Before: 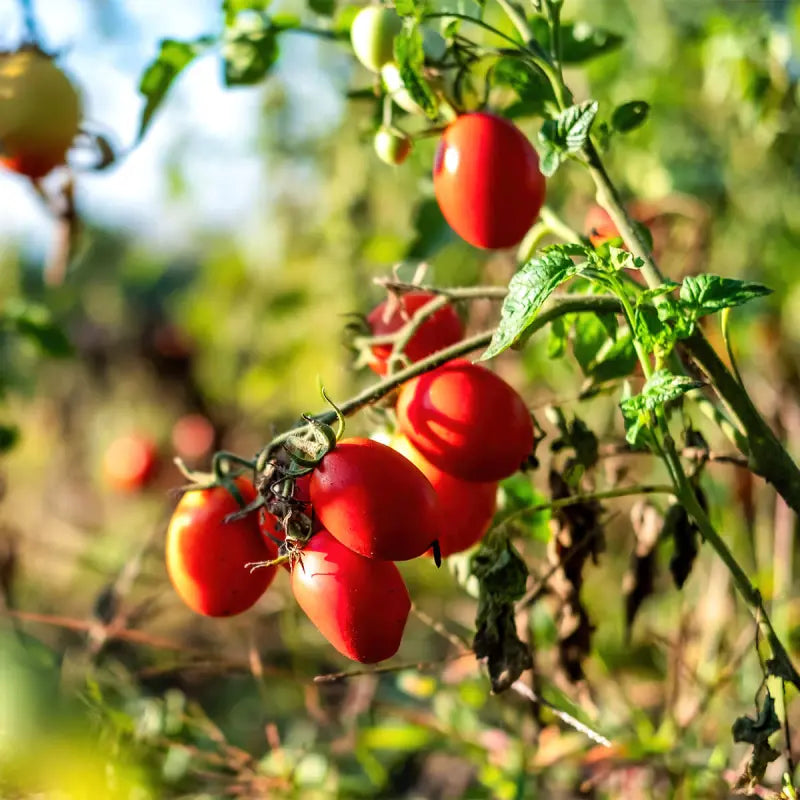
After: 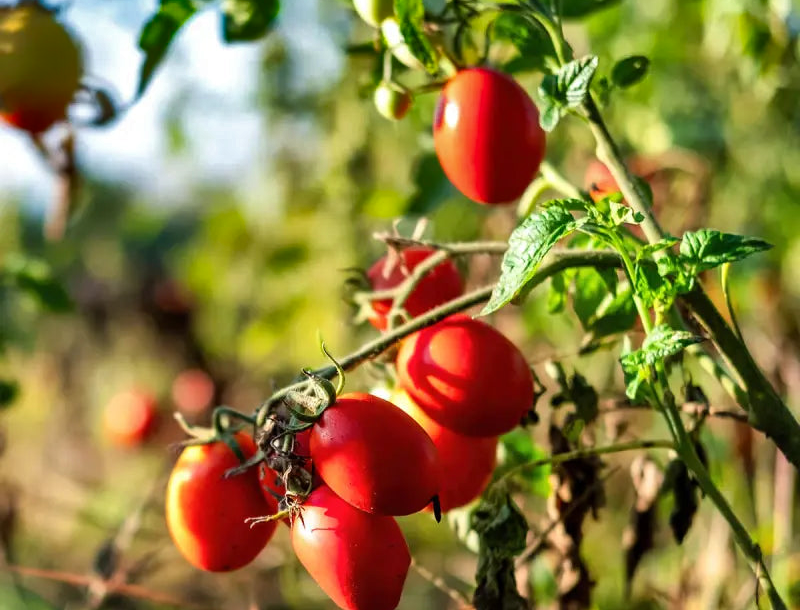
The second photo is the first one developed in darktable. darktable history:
crop: top 5.657%, bottom 17.972%
shadows and highlights: shadows 20.88, highlights -81.05, soften with gaussian
